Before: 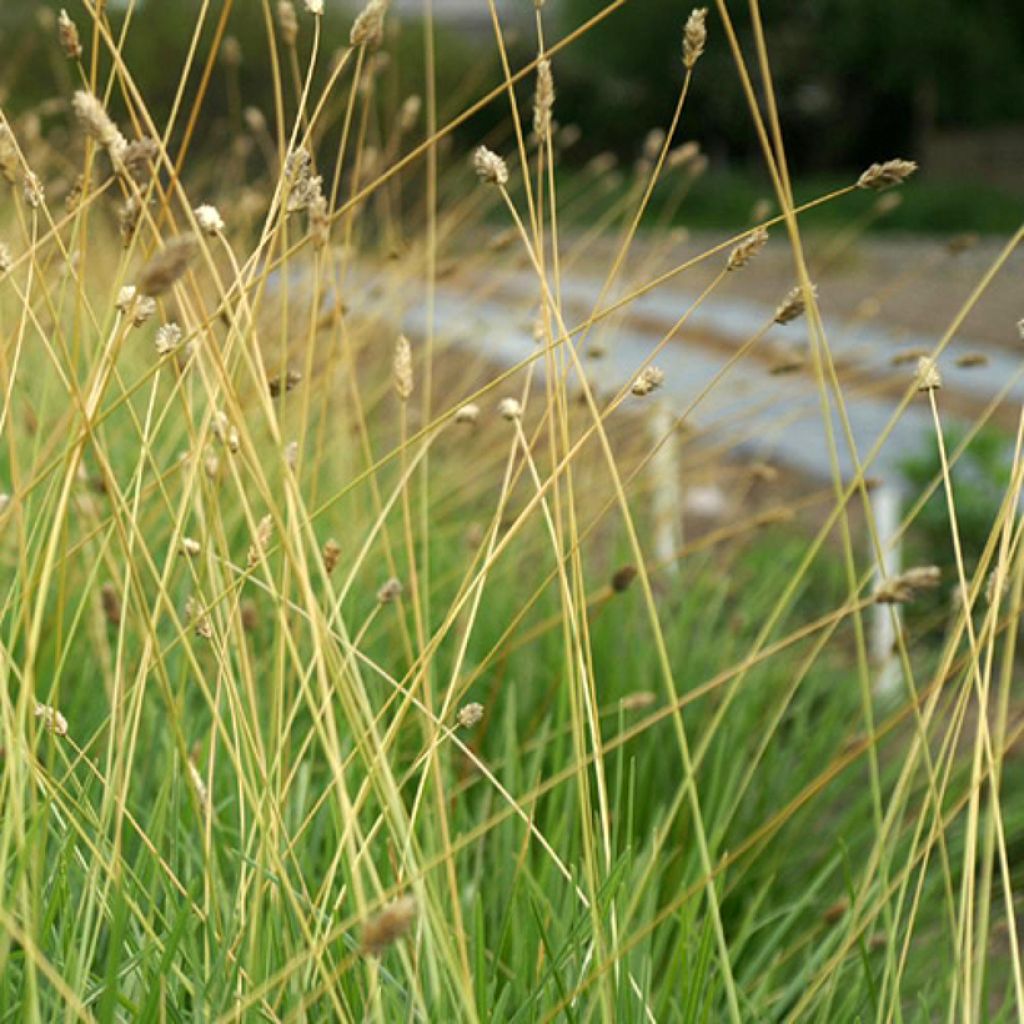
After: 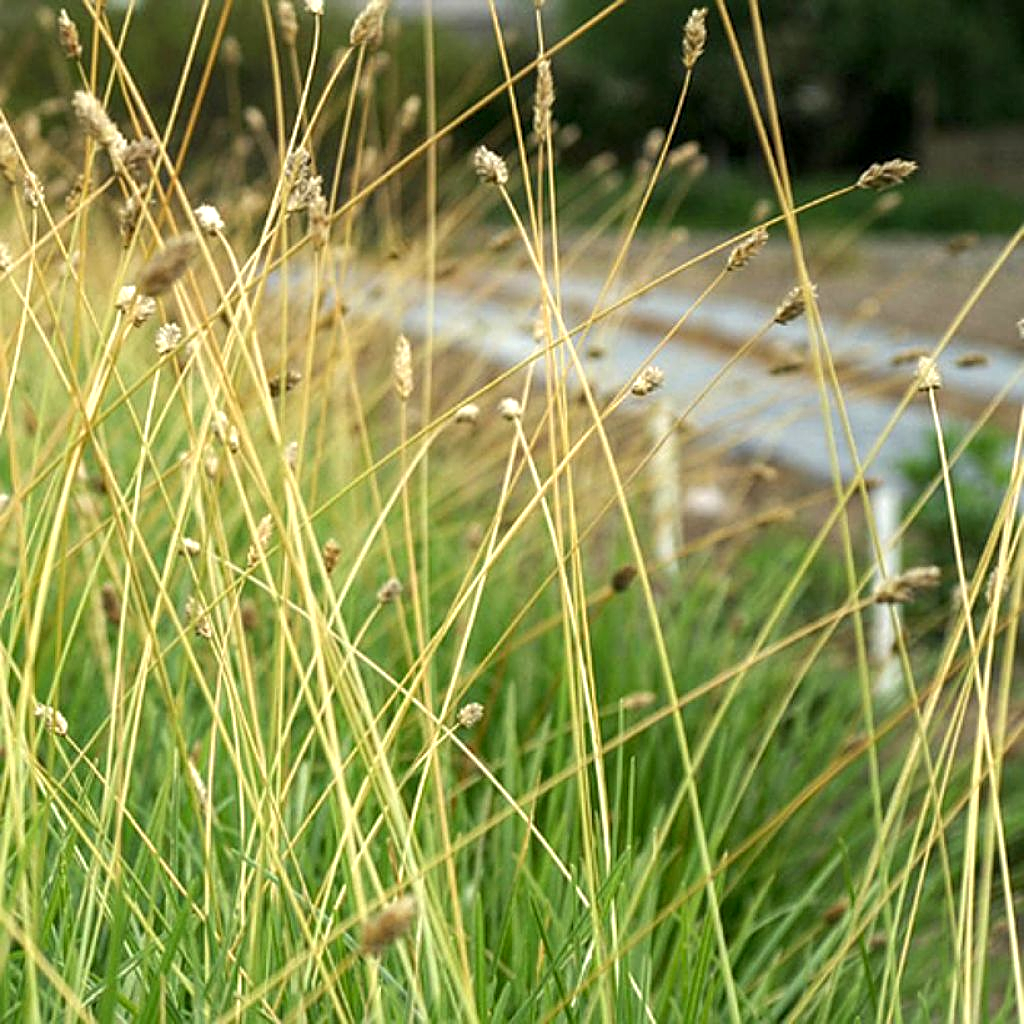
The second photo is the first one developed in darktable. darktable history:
exposure: black level correction 0, exposure 0.3 EV, compensate highlight preservation false
sharpen: amount 0.546
local contrast: on, module defaults
